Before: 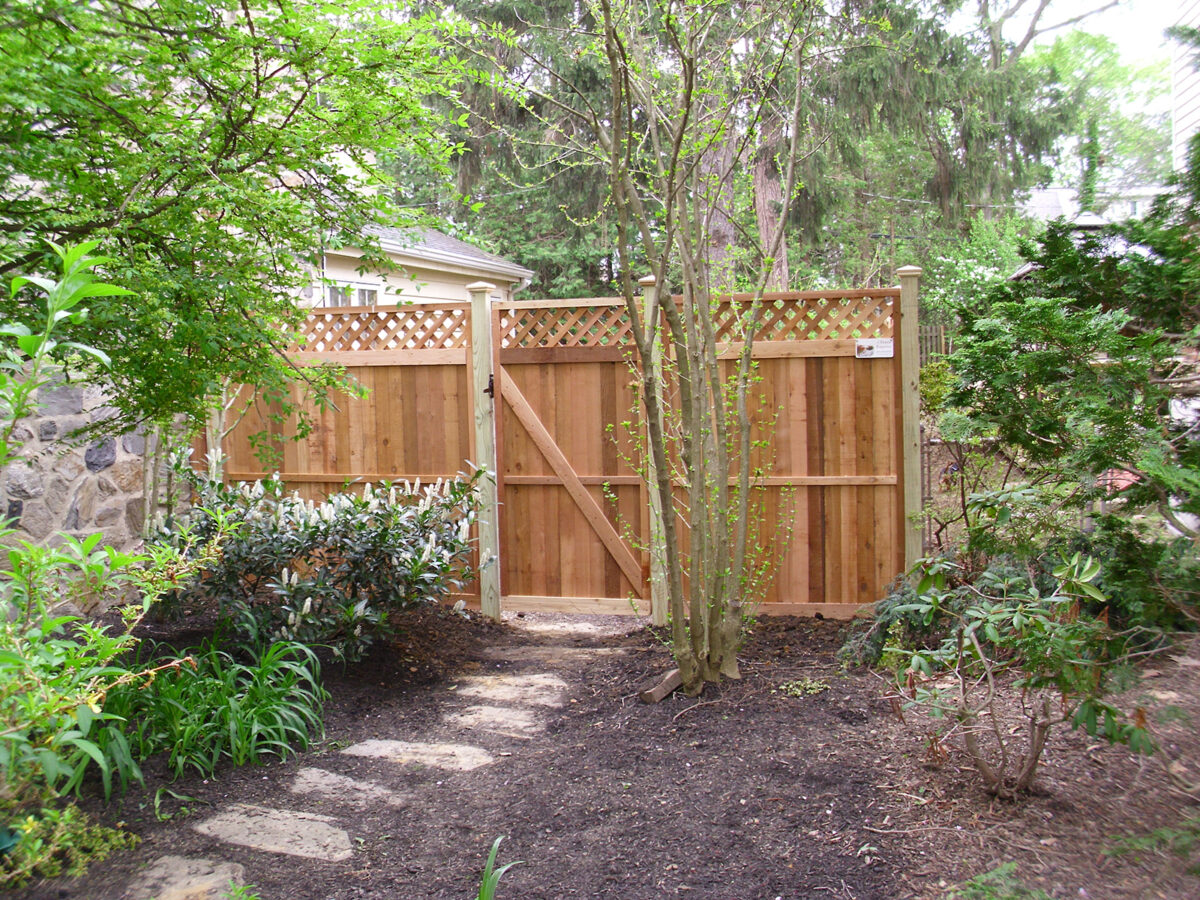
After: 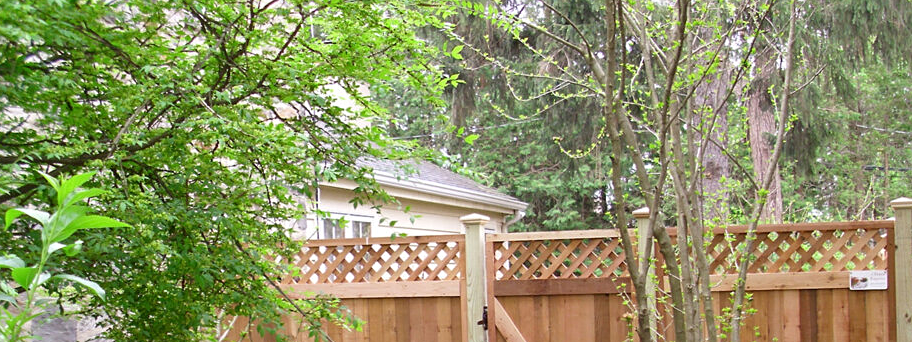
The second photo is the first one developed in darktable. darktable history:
sharpen: amount 0.209
crop: left 0.512%, top 7.651%, right 23.45%, bottom 54.325%
